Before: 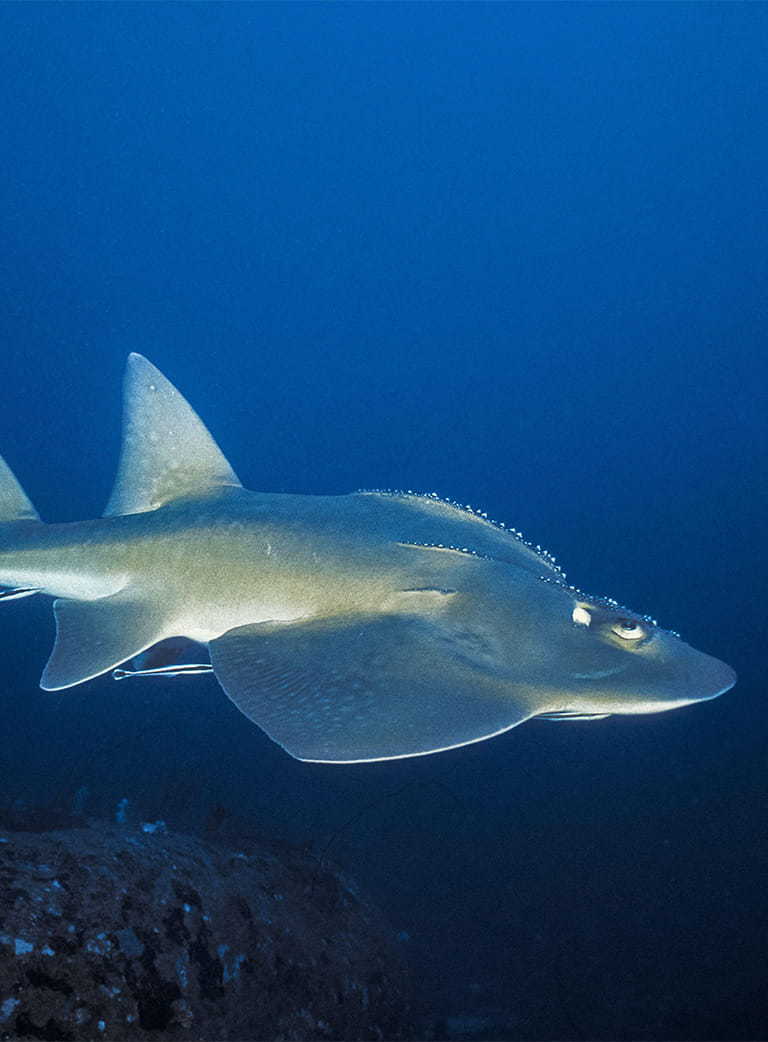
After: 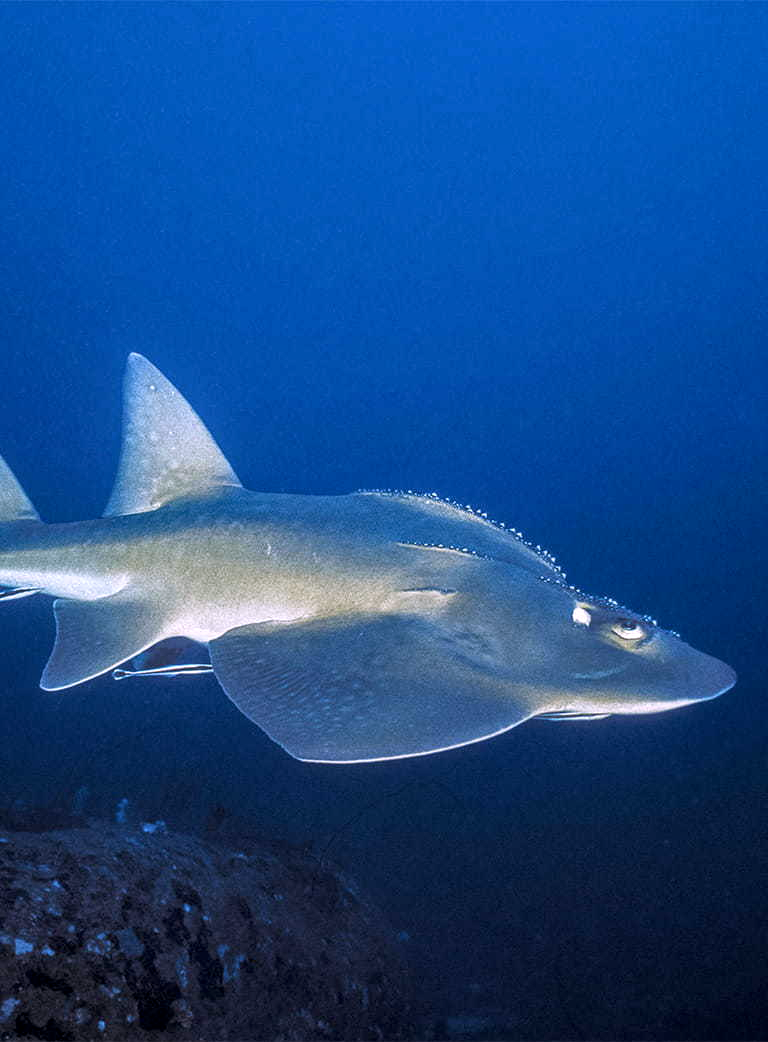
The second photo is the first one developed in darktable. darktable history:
local contrast: on, module defaults
white balance: red 1.066, blue 1.119
